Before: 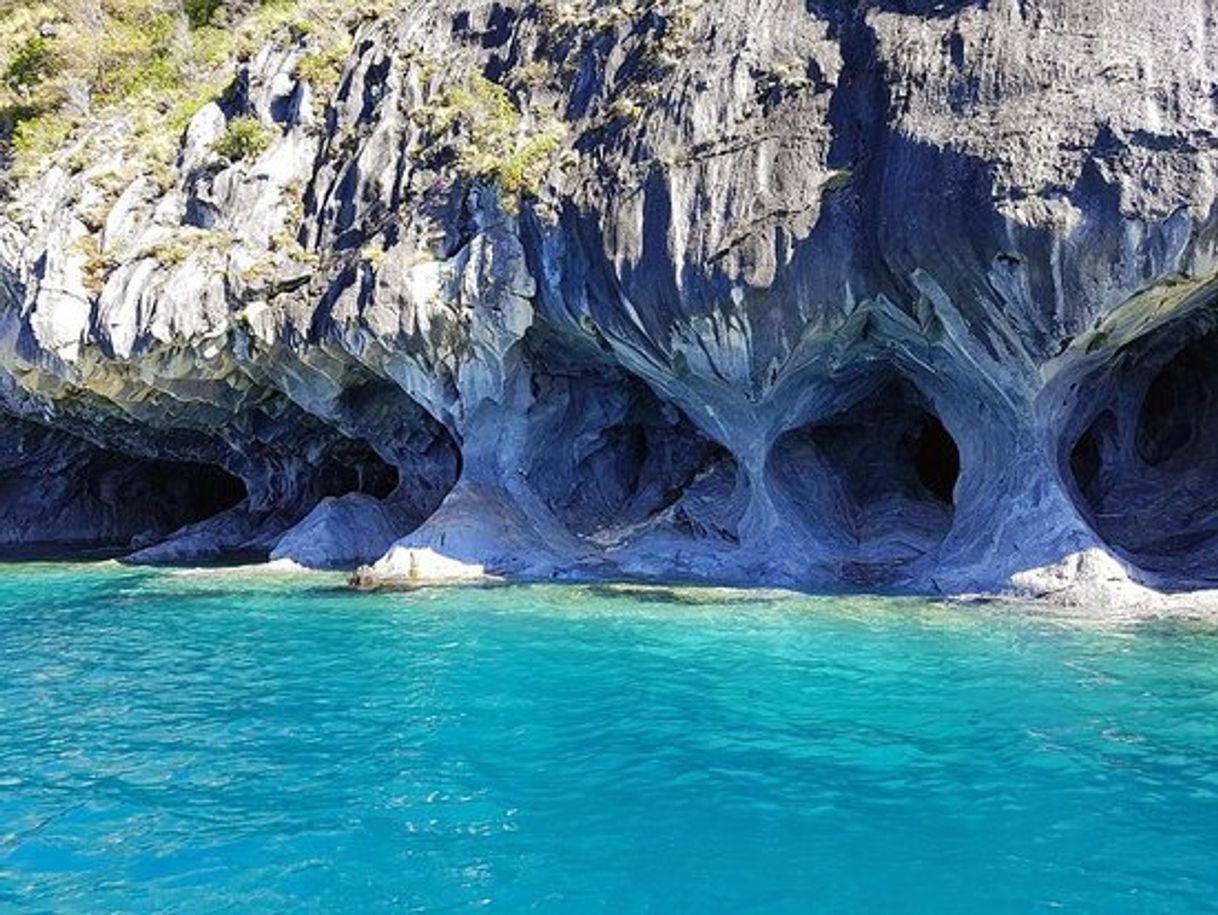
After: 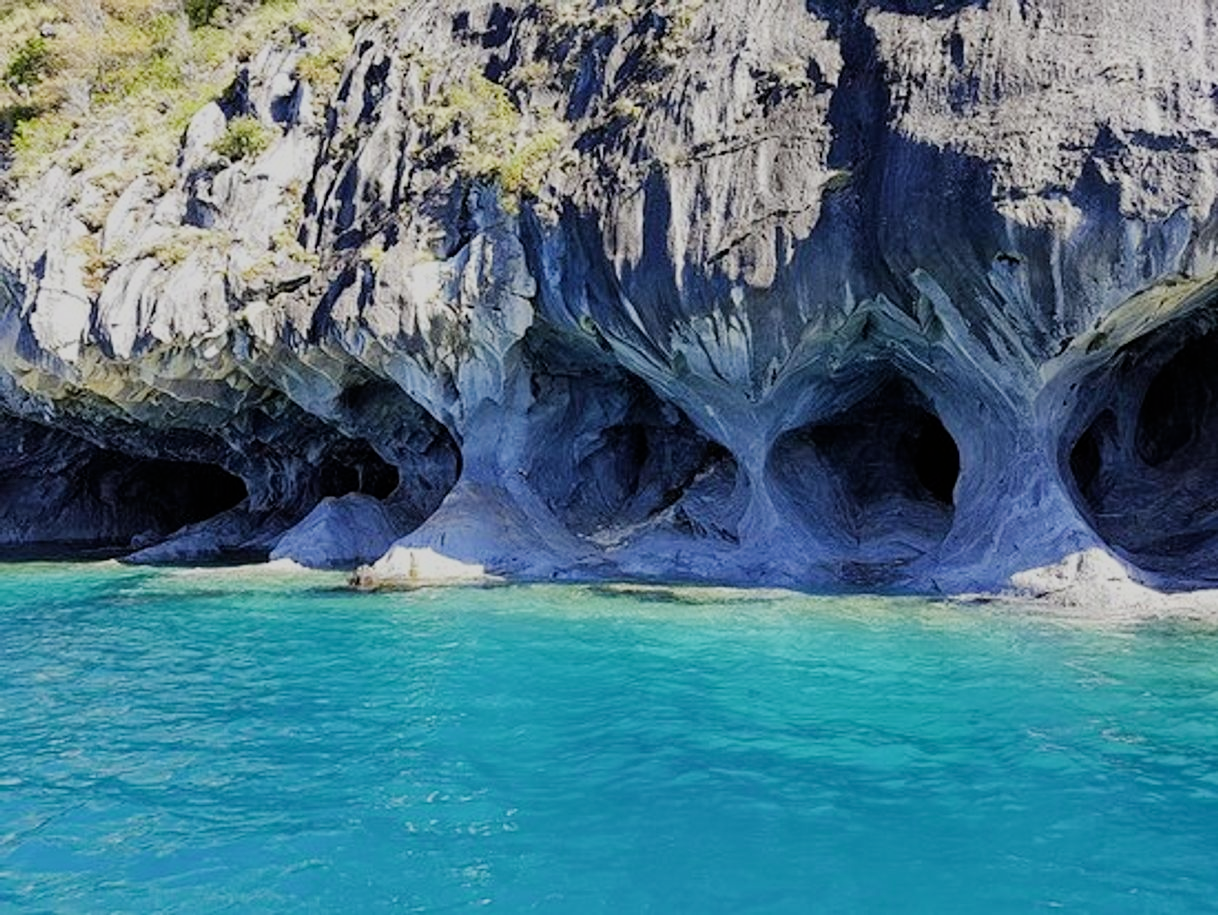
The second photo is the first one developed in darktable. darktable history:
filmic rgb: black relative exposure -7.65 EV, white relative exposure 4.56 EV, threshold 3.06 EV, structure ↔ texture 99.6%, hardness 3.61, enable highlight reconstruction true
